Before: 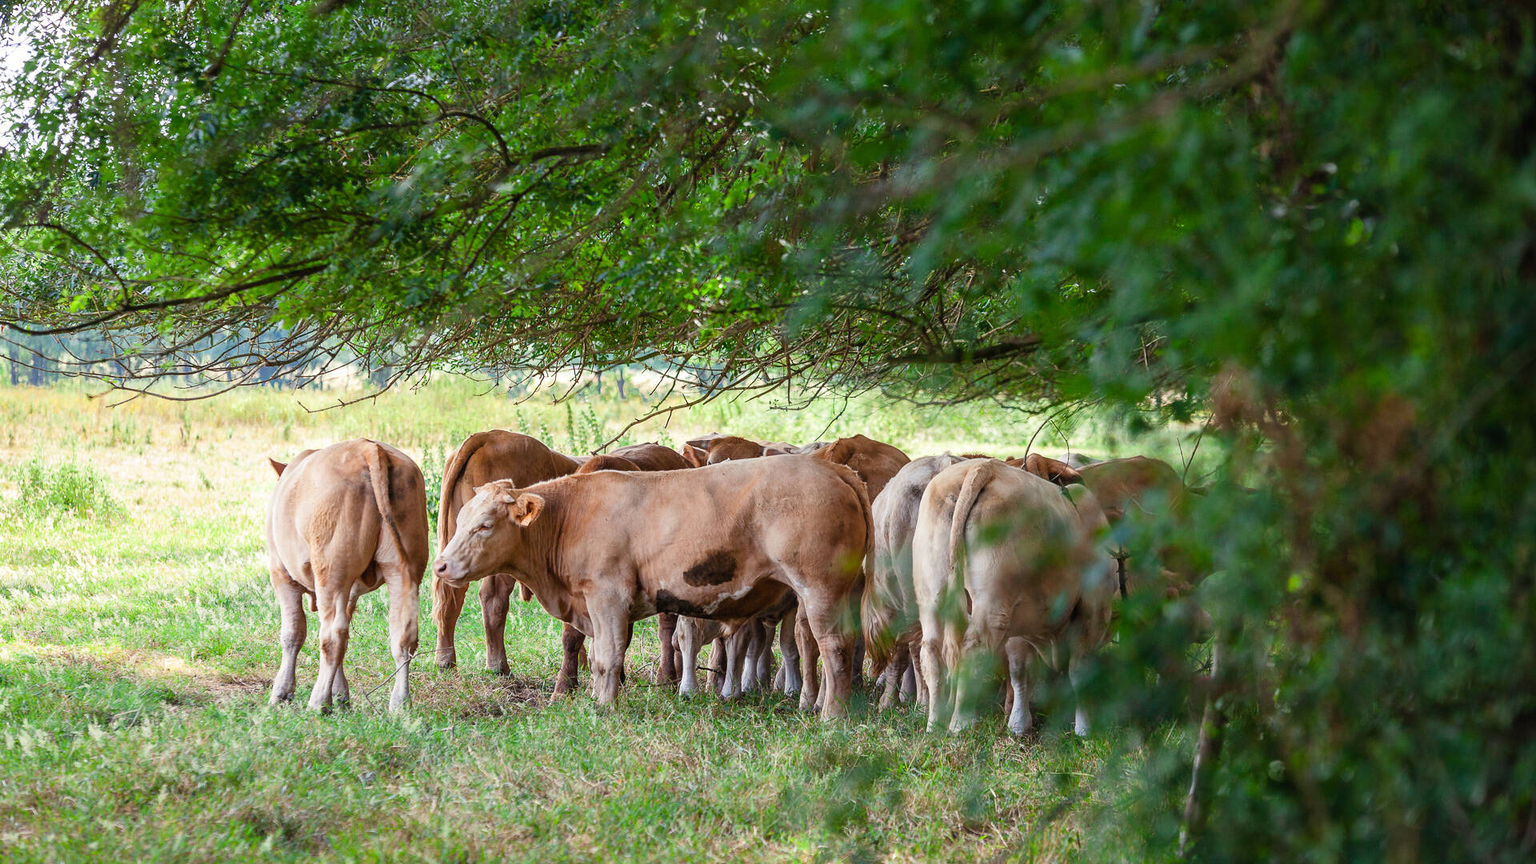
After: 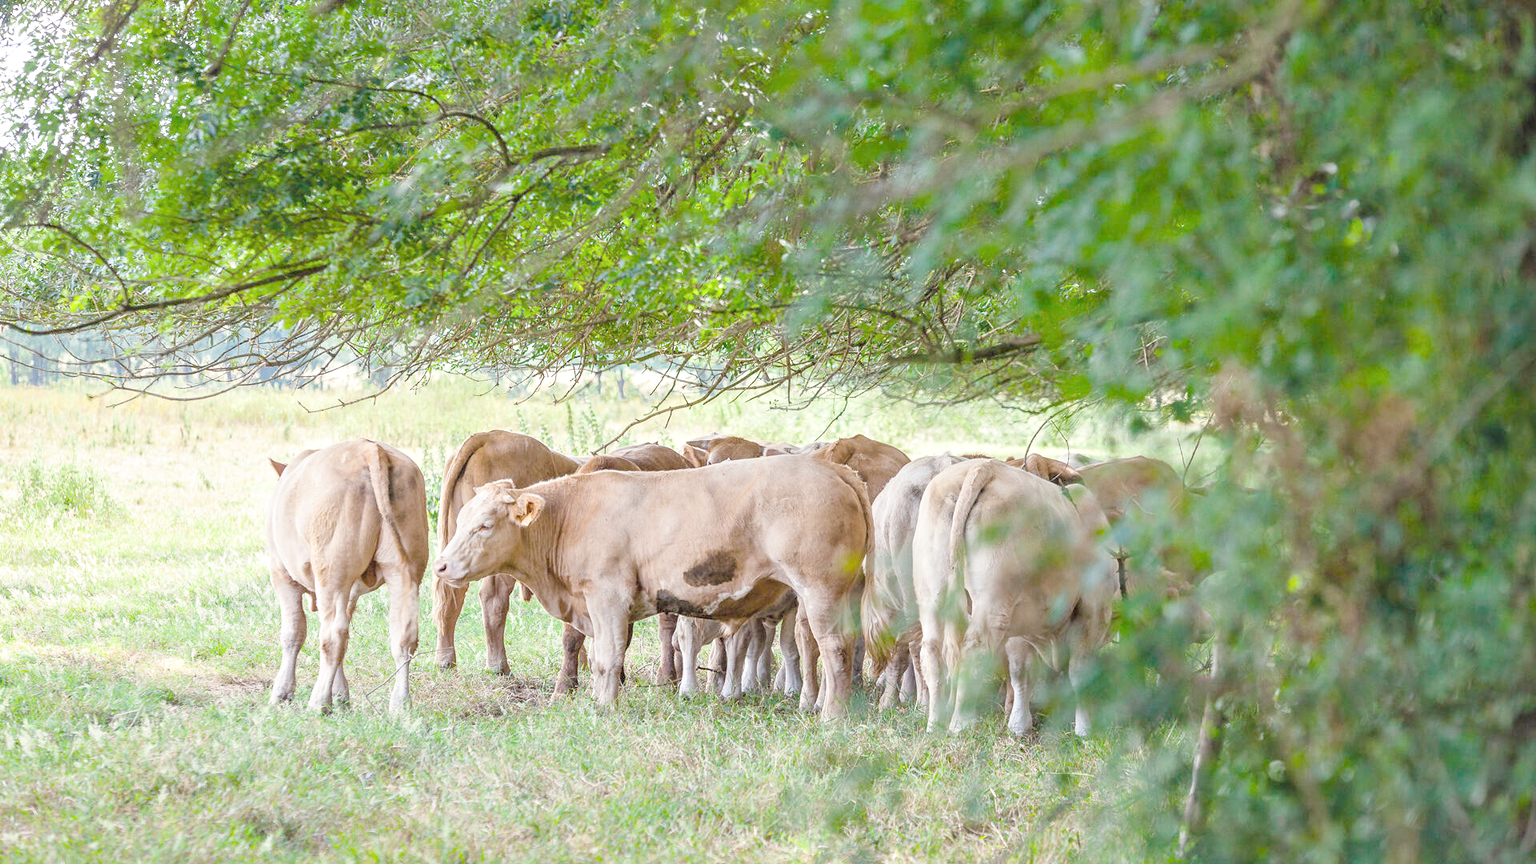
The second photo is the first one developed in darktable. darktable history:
contrast equalizer: y [[0.5, 0.501, 0.532, 0.538, 0.54, 0.541], [0.5 ×6], [0.5 ×6], [0 ×6], [0 ×6]]
